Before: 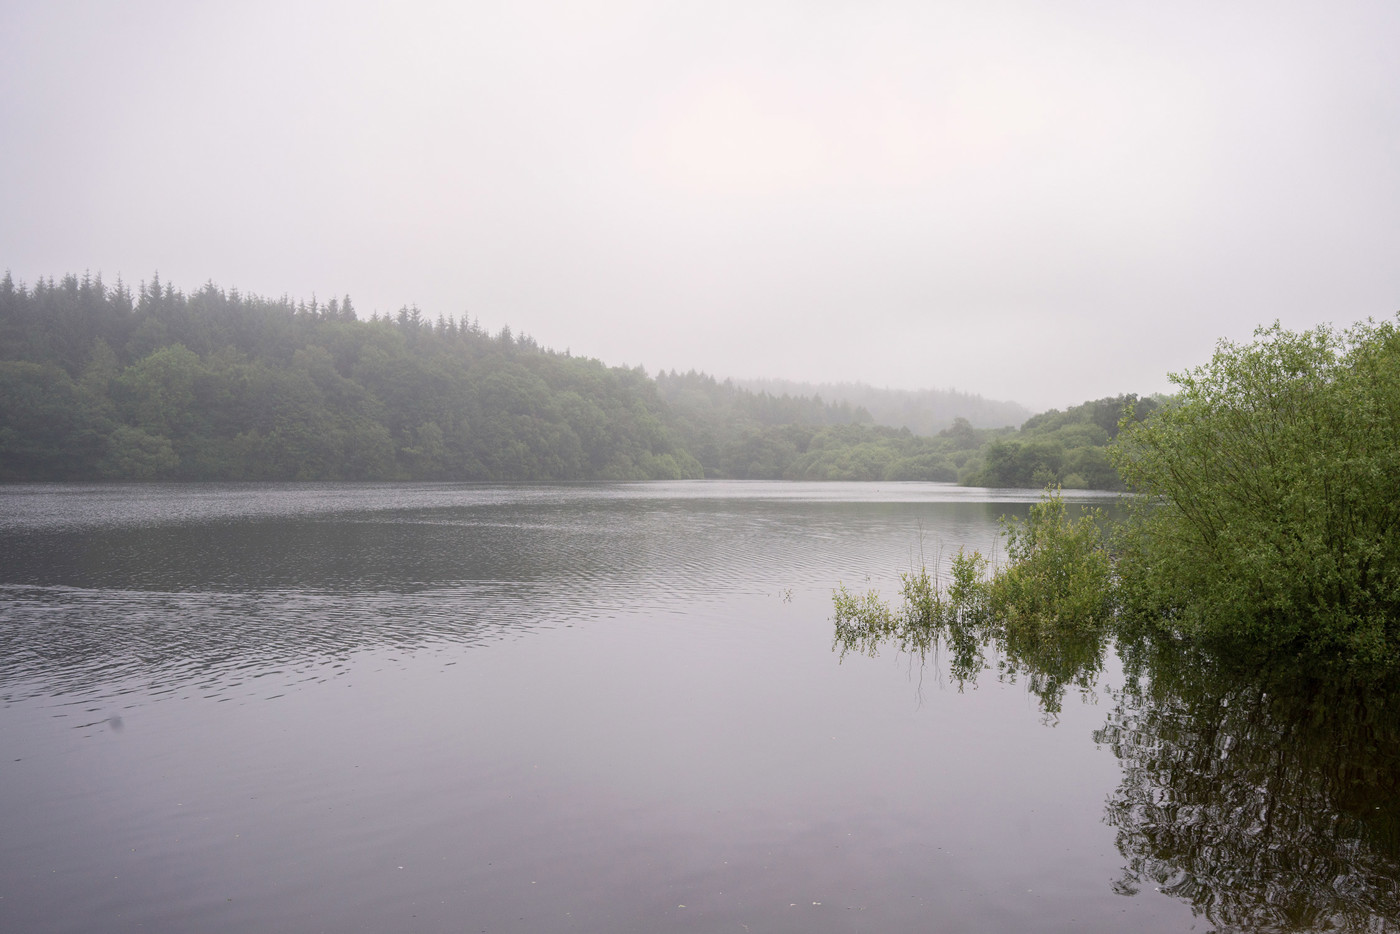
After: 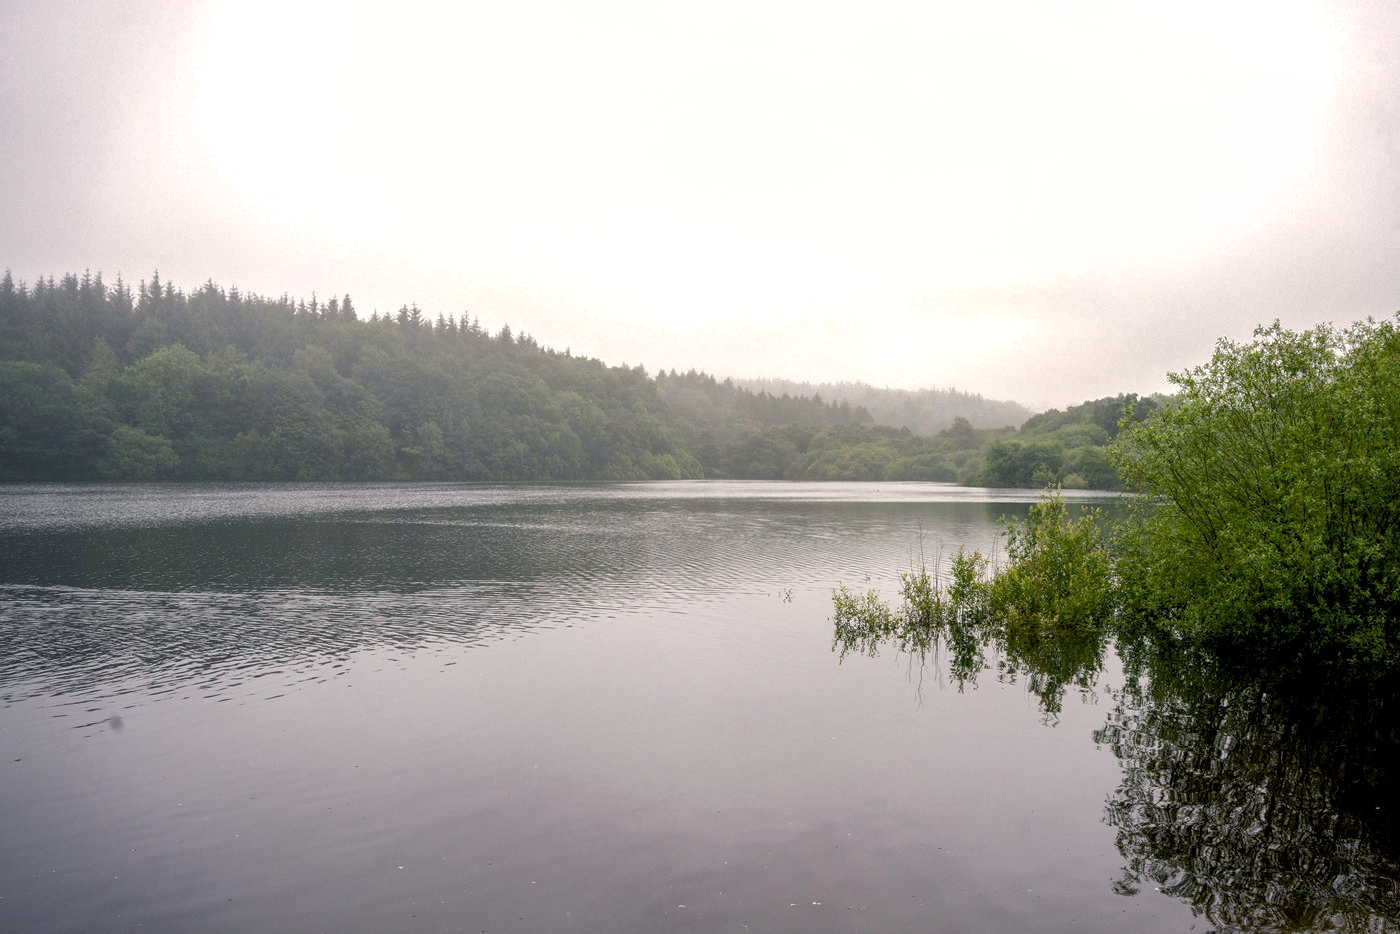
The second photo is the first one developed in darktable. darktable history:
exposure: black level correction 0.001, exposure -0.2 EV, compensate highlight preservation false
local contrast: on, module defaults
color balance rgb: shadows lift › chroma 2.79%, shadows lift › hue 190.66°, power › hue 171.85°, highlights gain › chroma 2.16%, highlights gain › hue 75.26°, global offset › luminance -0.51%, perceptual saturation grading › highlights -33.8%, perceptual saturation grading › mid-tones 14.98%, perceptual saturation grading › shadows 48.43%, perceptual brilliance grading › highlights 15.68%, perceptual brilliance grading › mid-tones 6.62%, perceptual brilliance grading › shadows -14.98%, global vibrance 11.32%, contrast 5.05%
shadows and highlights: shadows 30
